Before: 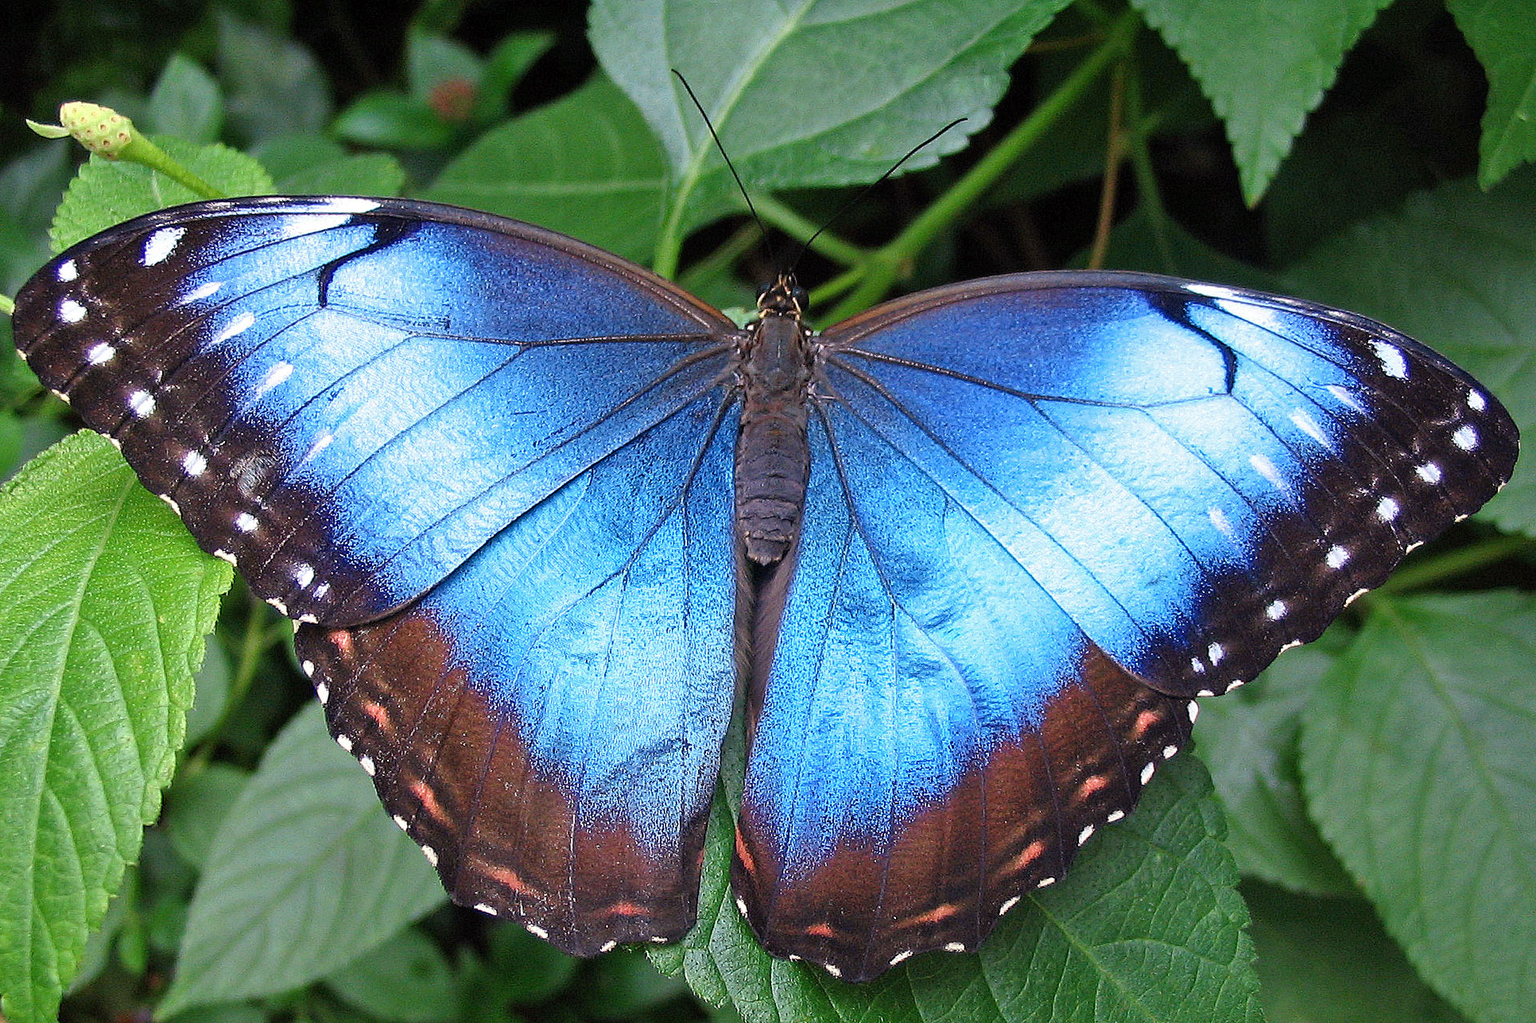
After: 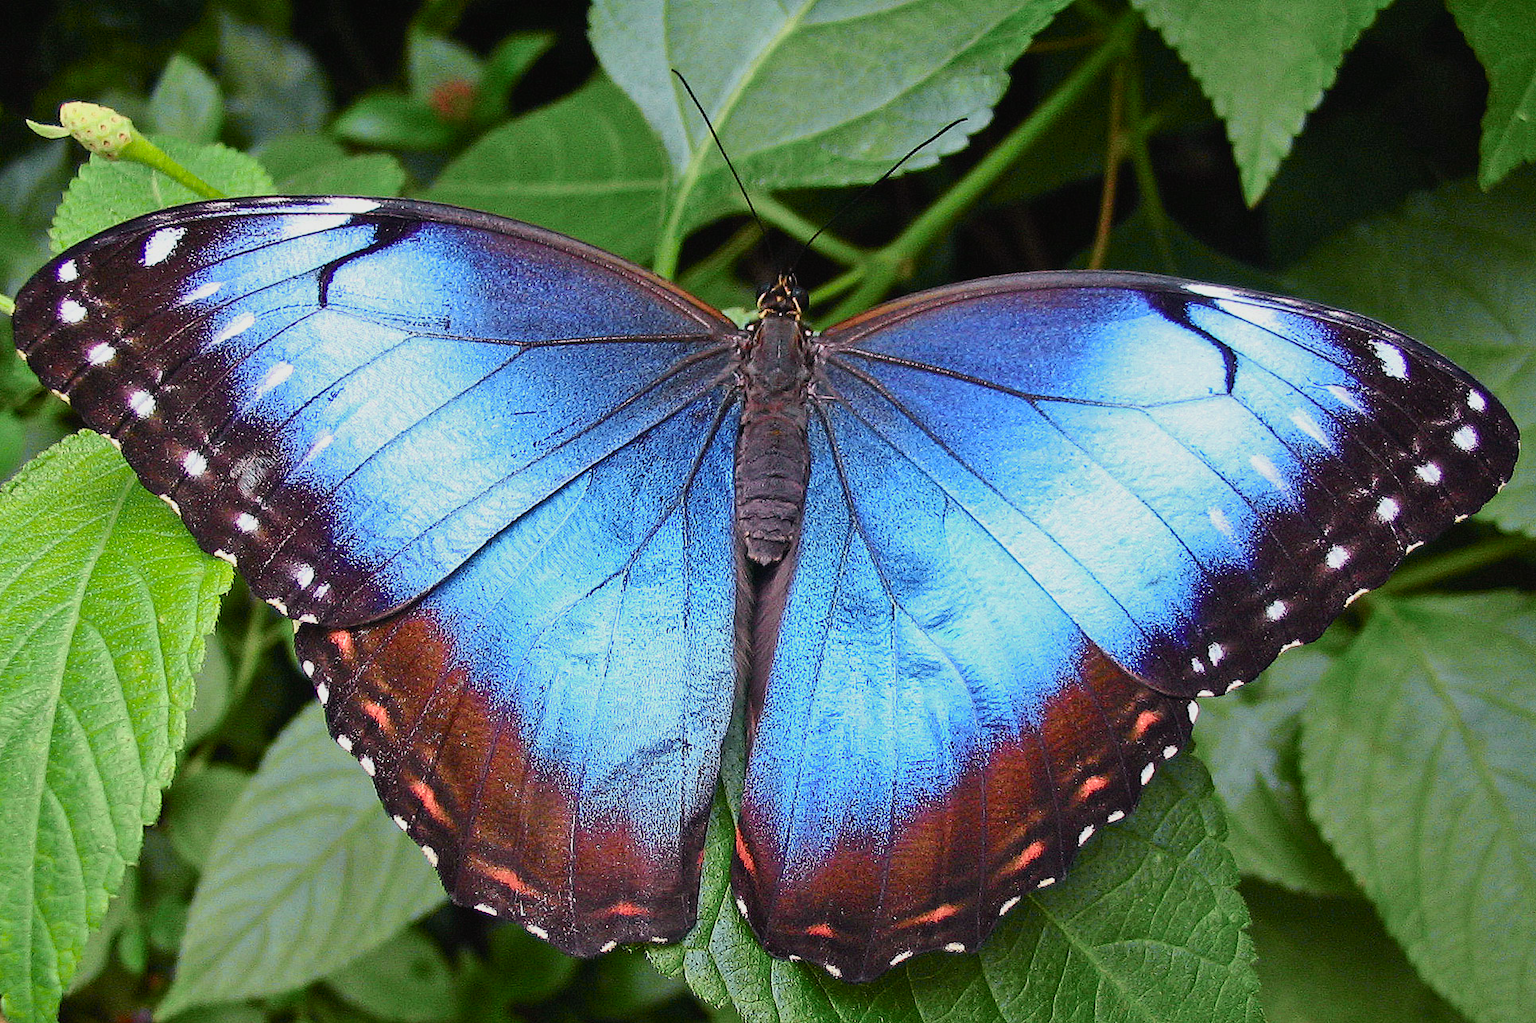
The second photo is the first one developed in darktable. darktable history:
tone curve: curves: ch0 [(0, 0.018) (0.036, 0.038) (0.15, 0.131) (0.27, 0.247) (0.528, 0.554) (0.761, 0.761) (1, 0.919)]; ch1 [(0, 0) (0.179, 0.173) (0.322, 0.32) (0.429, 0.431) (0.502, 0.5) (0.519, 0.522) (0.562, 0.588) (0.625, 0.67) (0.711, 0.745) (1, 1)]; ch2 [(0, 0) (0.29, 0.295) (0.404, 0.436) (0.497, 0.499) (0.521, 0.523) (0.561, 0.605) (0.657, 0.655) (0.712, 0.764) (1, 1)], color space Lab, independent channels, preserve colors none
